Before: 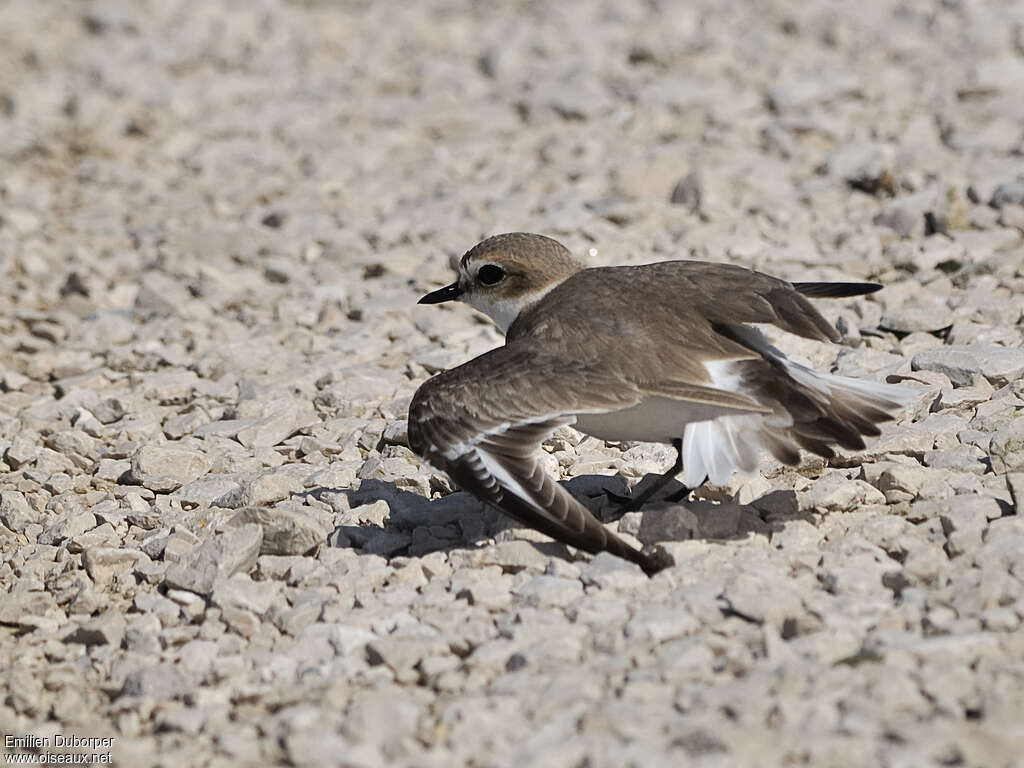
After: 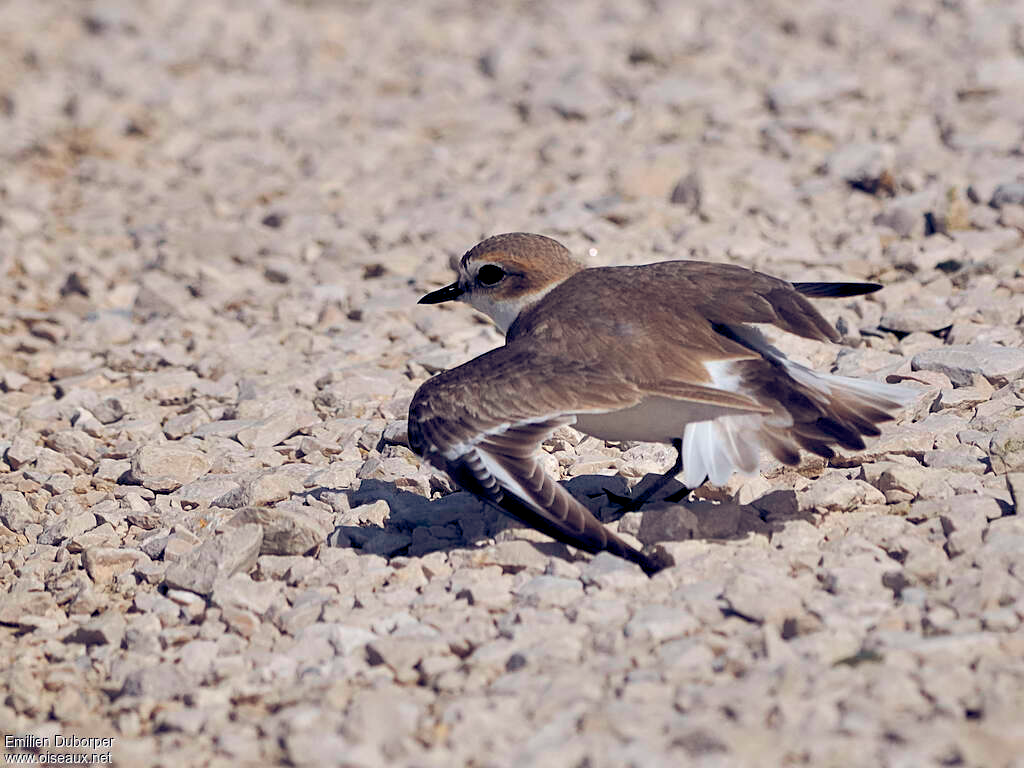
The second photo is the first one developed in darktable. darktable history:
color balance rgb: power › luminance 1.1%, power › chroma 0.383%, power › hue 31.26°, global offset › luminance -0.271%, global offset › chroma 0.304%, global offset › hue 260.27°, perceptual saturation grading › global saturation 31.052%
